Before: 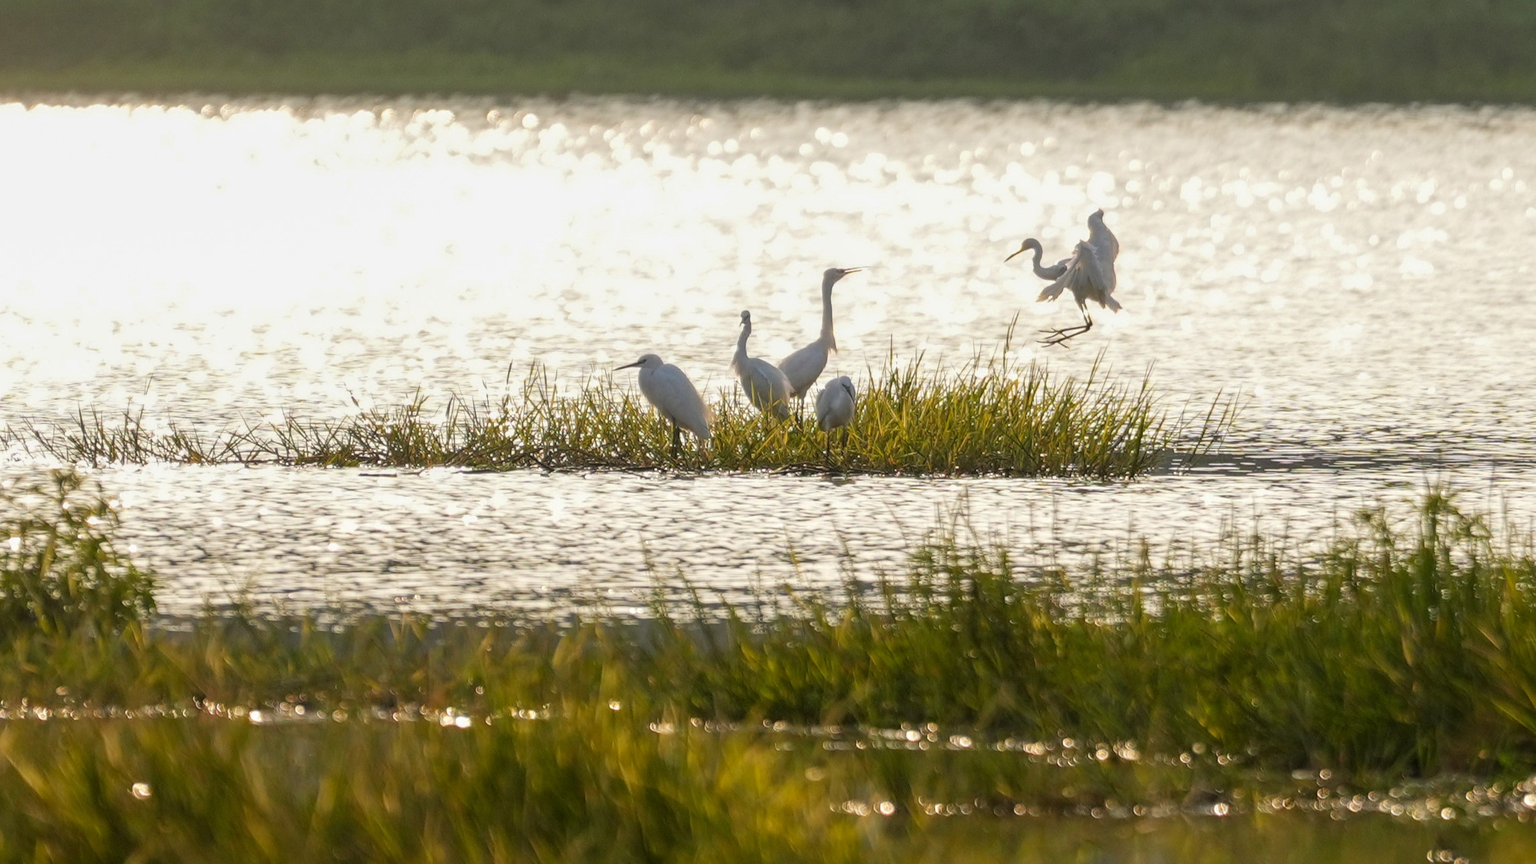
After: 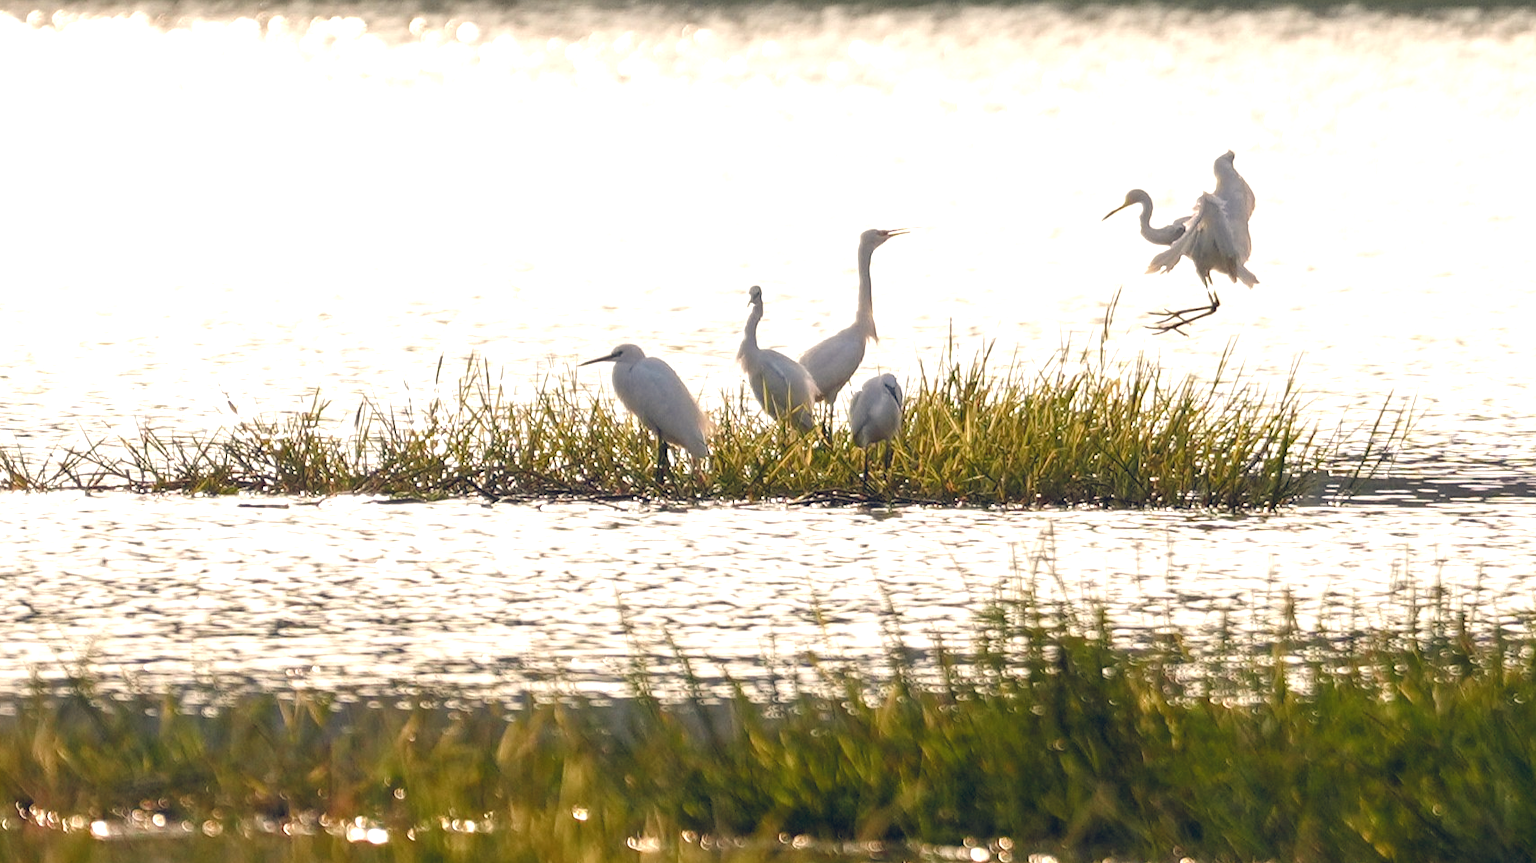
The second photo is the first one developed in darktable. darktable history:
crop and rotate: left 11.831%, top 11.346%, right 13.429%, bottom 13.899%
color balance rgb: highlights gain › chroma 2.94%, highlights gain › hue 60.57°, global offset › chroma 0.25%, global offset › hue 256.52°, perceptual saturation grading › global saturation 20%, perceptual saturation grading › highlights -50%, perceptual saturation grading › shadows 30%, contrast 15%
exposure: exposure 0.426 EV, compensate highlight preservation false
